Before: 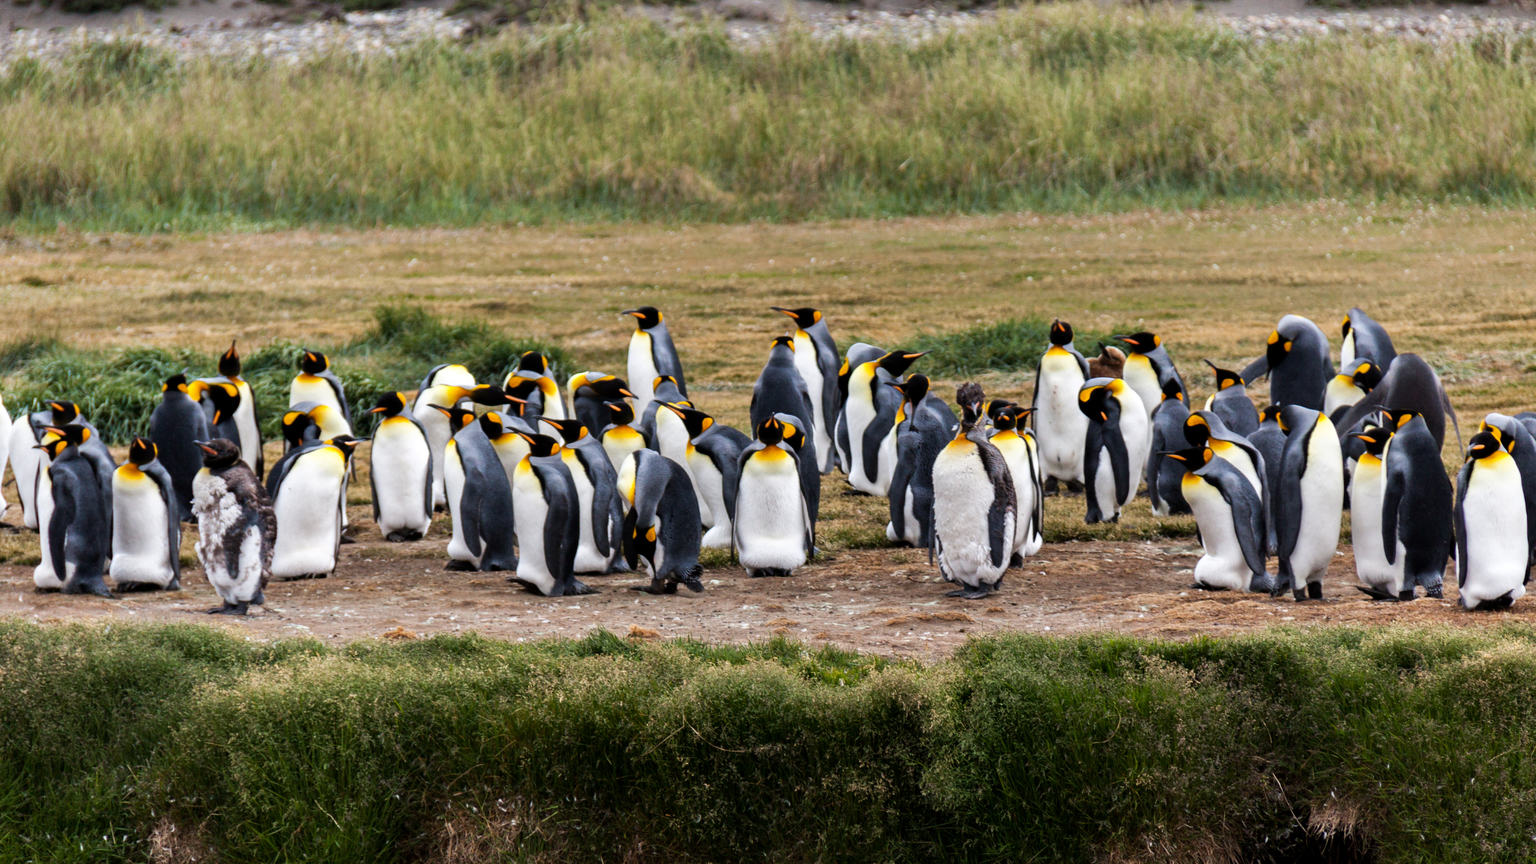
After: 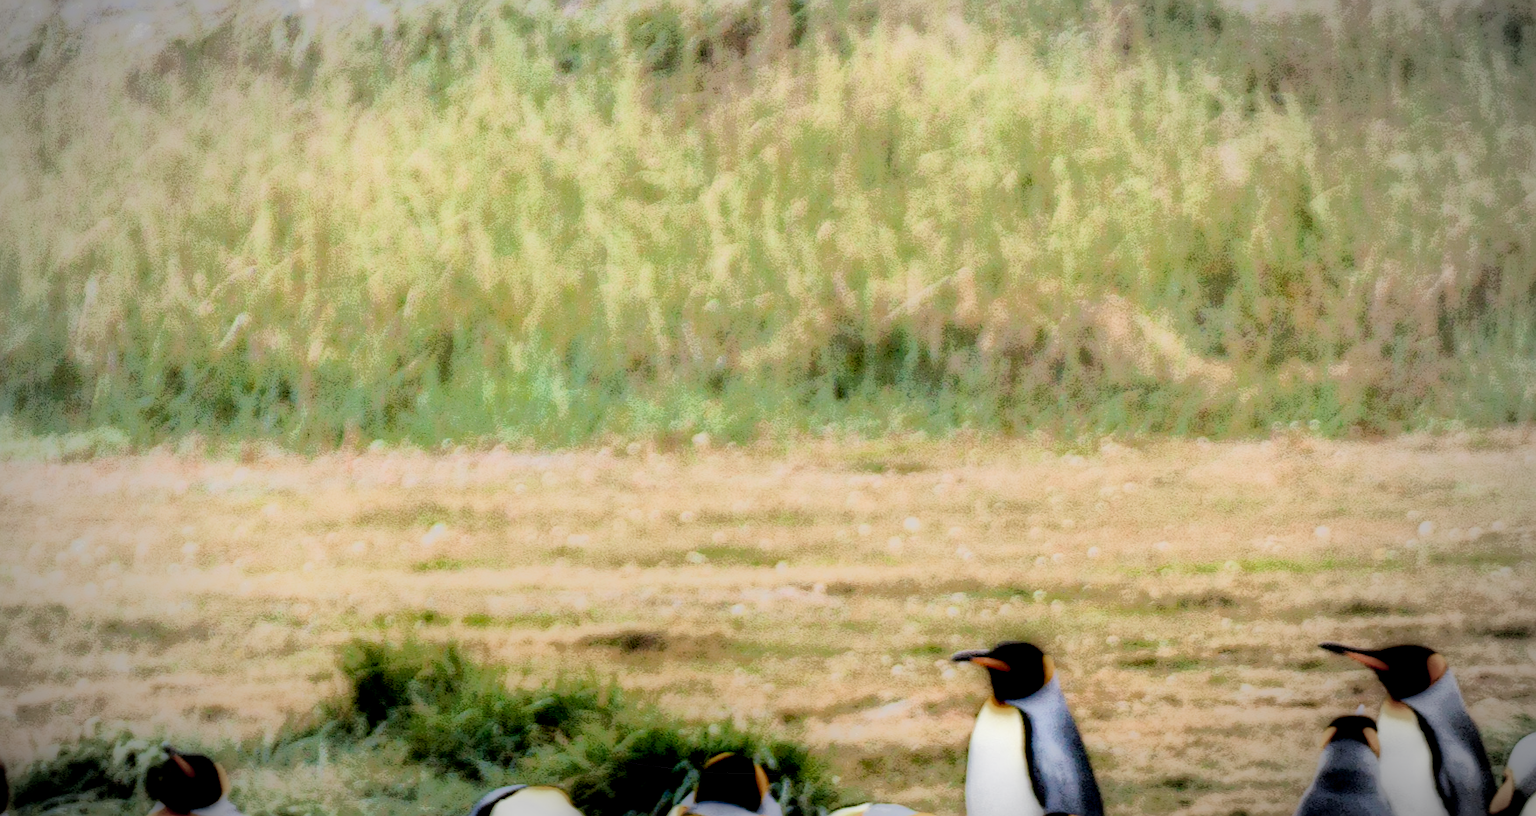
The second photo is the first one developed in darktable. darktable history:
sharpen: radius 2.192, amount 0.389, threshold 0.129
crop: left 15.46%, top 5.442%, right 44.146%, bottom 56.356%
exposure: black level correction 0.001, exposure 1.732 EV, compensate highlight preservation false
vignetting: fall-off start 71.14%, brightness -0.575, width/height ratio 1.333, unbound false
local contrast: highlights 4%, shadows 245%, detail 164%, midtone range 0.001
filmic rgb: black relative exposure -6.12 EV, white relative exposure 6.95 EV, hardness 2.27, add noise in highlights 0.001, color science v3 (2019), use custom middle-gray values true, contrast in highlights soft
tone equalizer: on, module defaults
